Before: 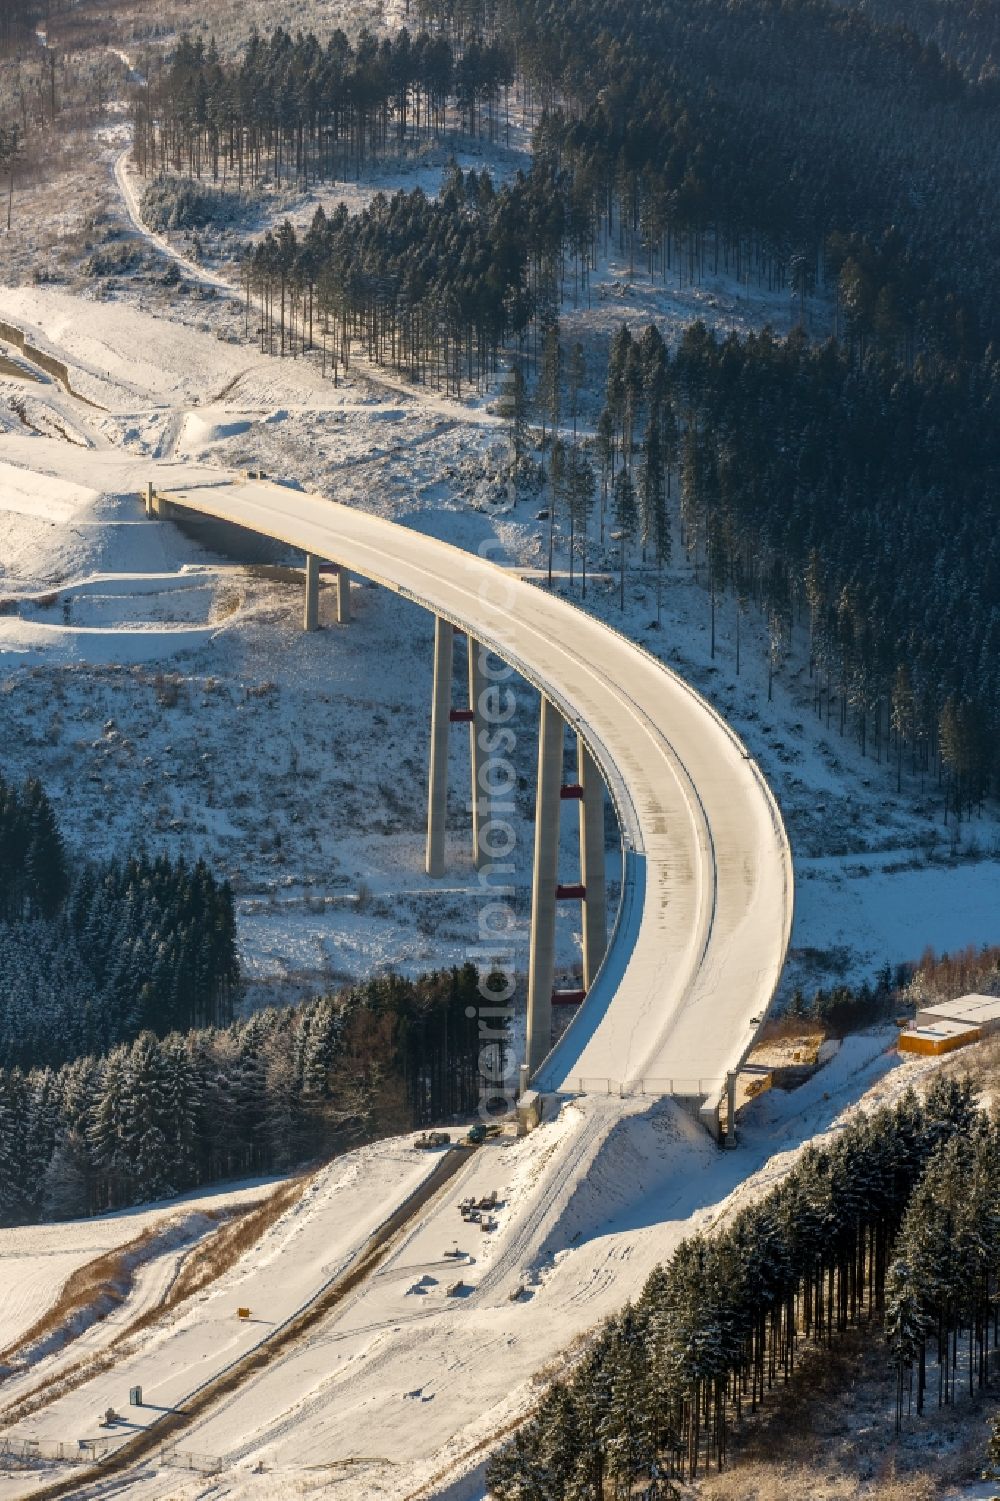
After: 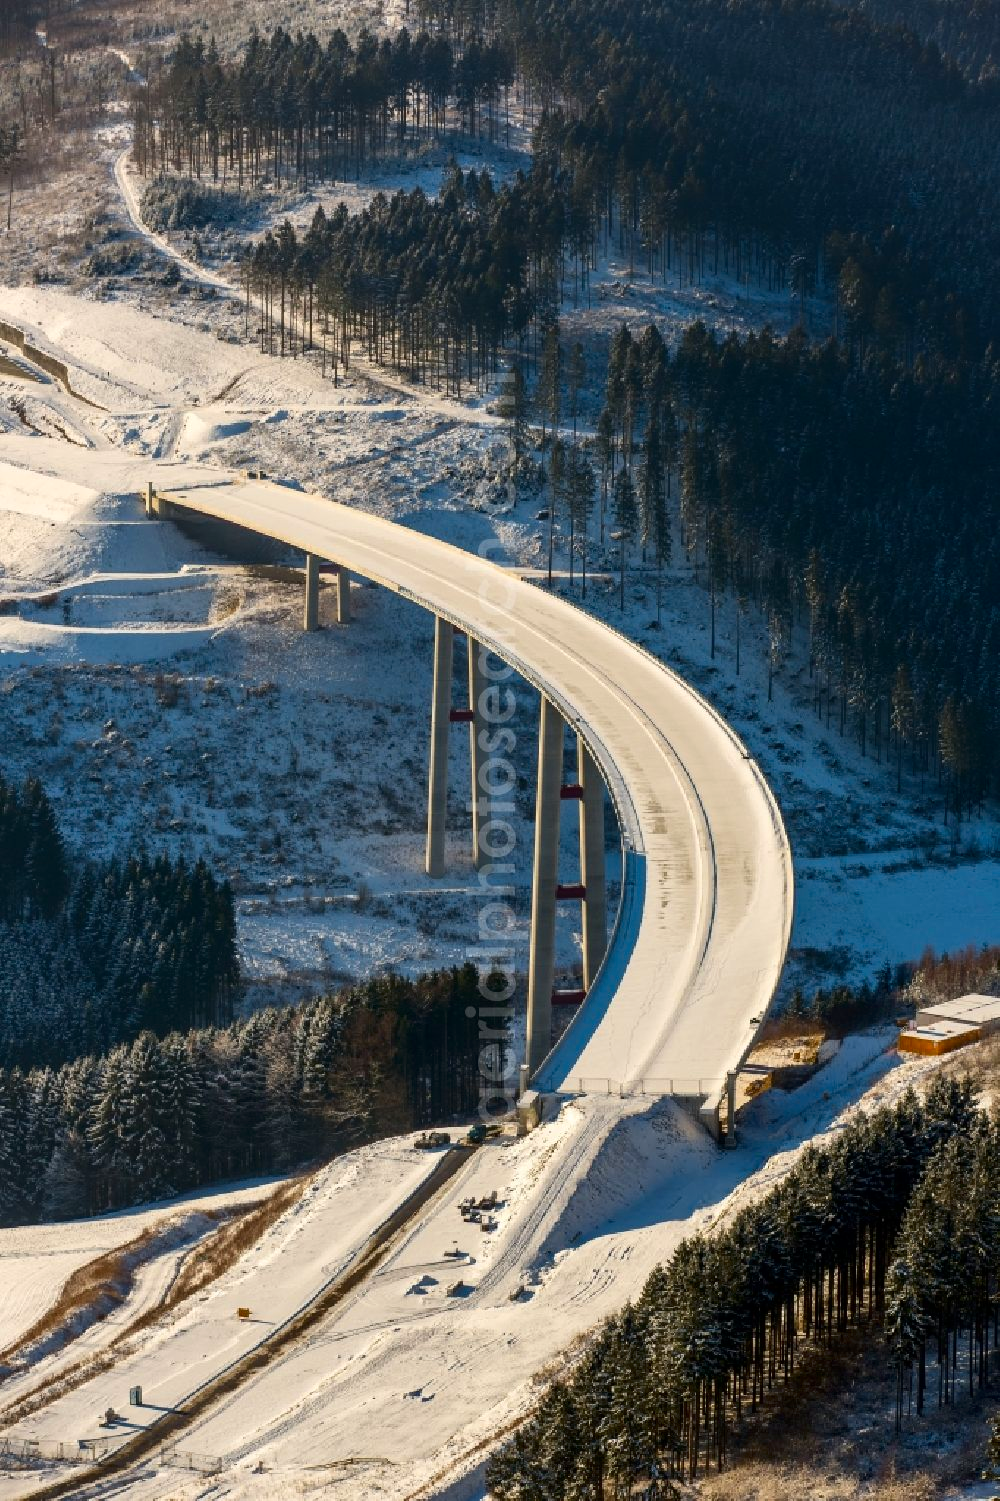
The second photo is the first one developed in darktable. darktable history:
contrast brightness saturation: contrast 0.131, brightness -0.064, saturation 0.158
